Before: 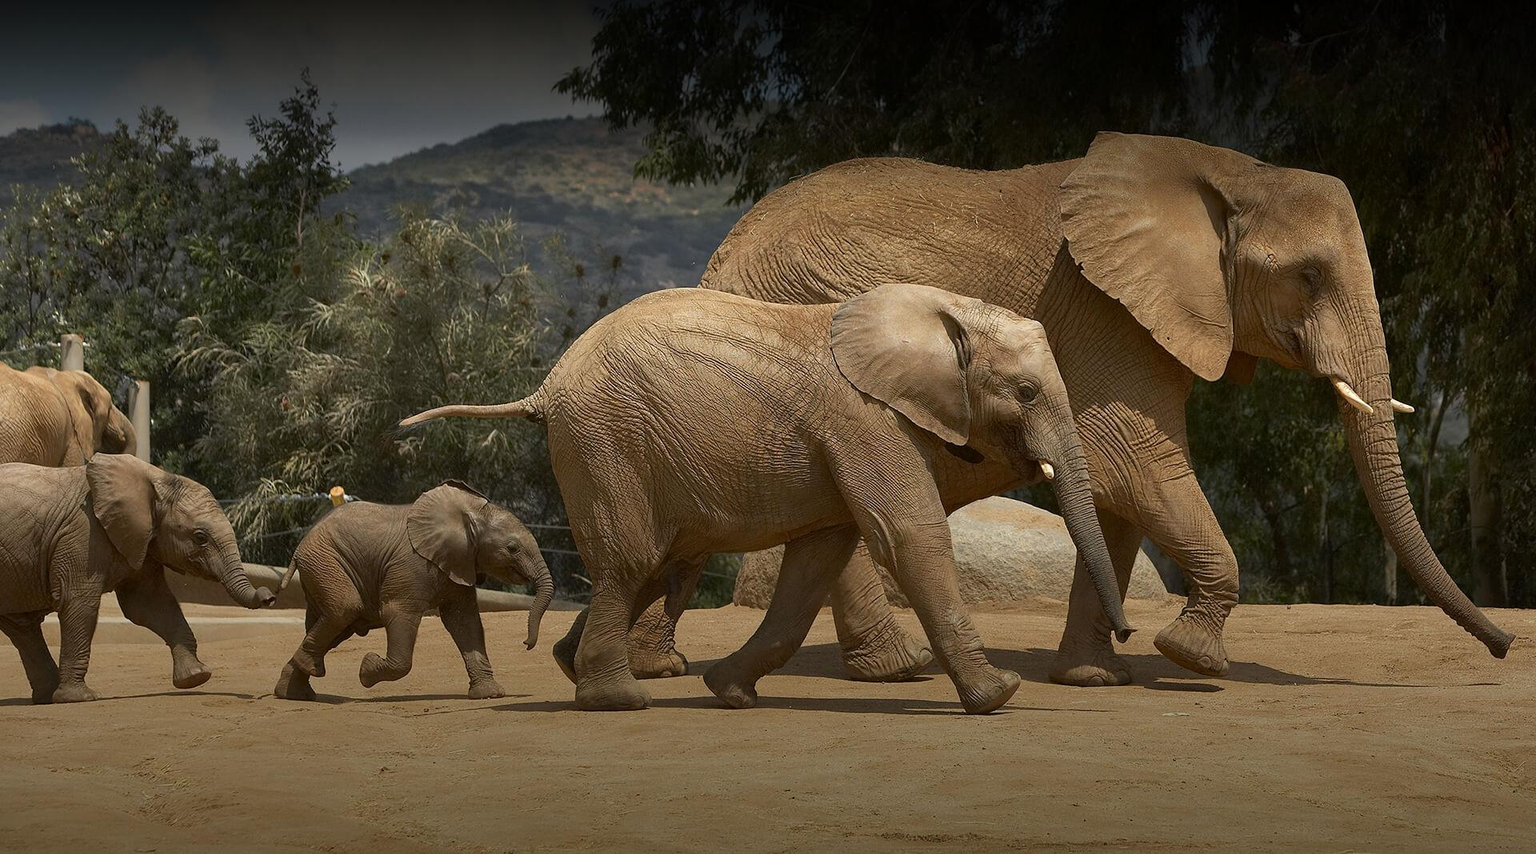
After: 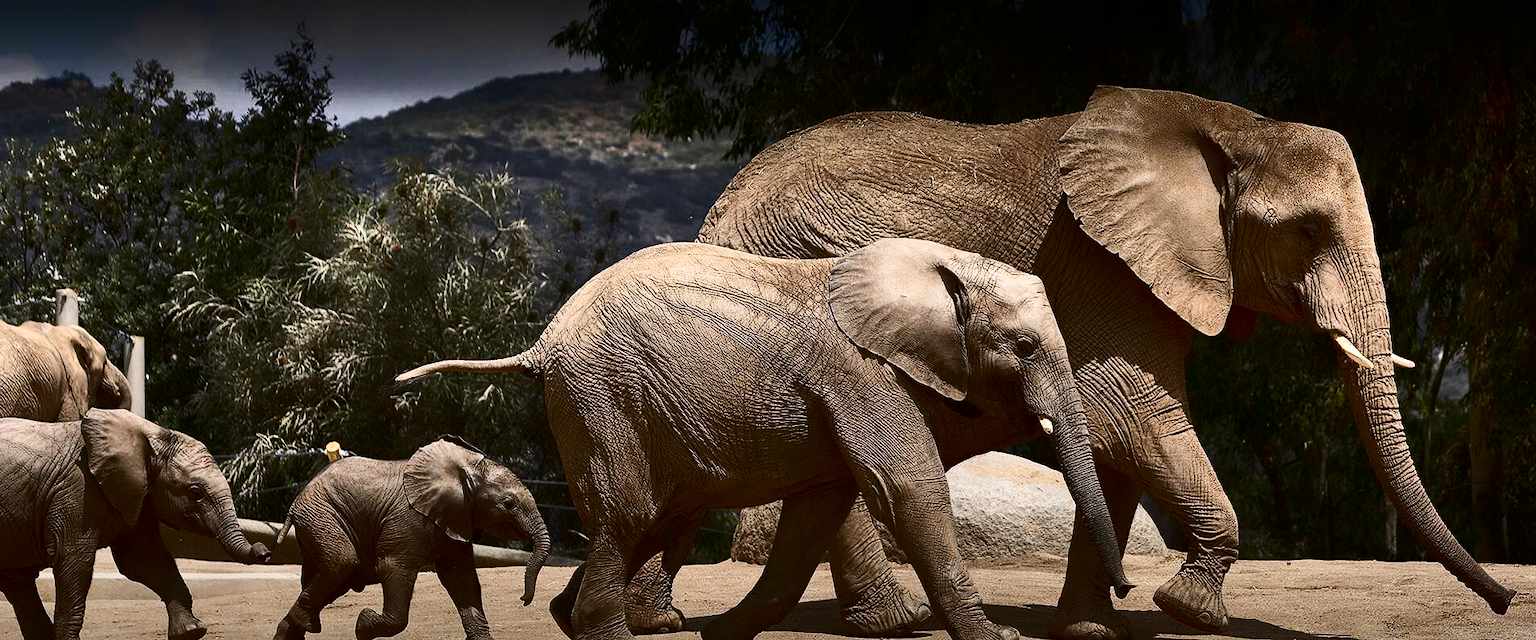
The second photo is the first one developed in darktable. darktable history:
white balance: red 1.004, blue 1.096
shadows and highlights: soften with gaussian
contrast brightness saturation: contrast 0.5, saturation -0.1
crop: left 0.387%, top 5.469%, bottom 19.809%
